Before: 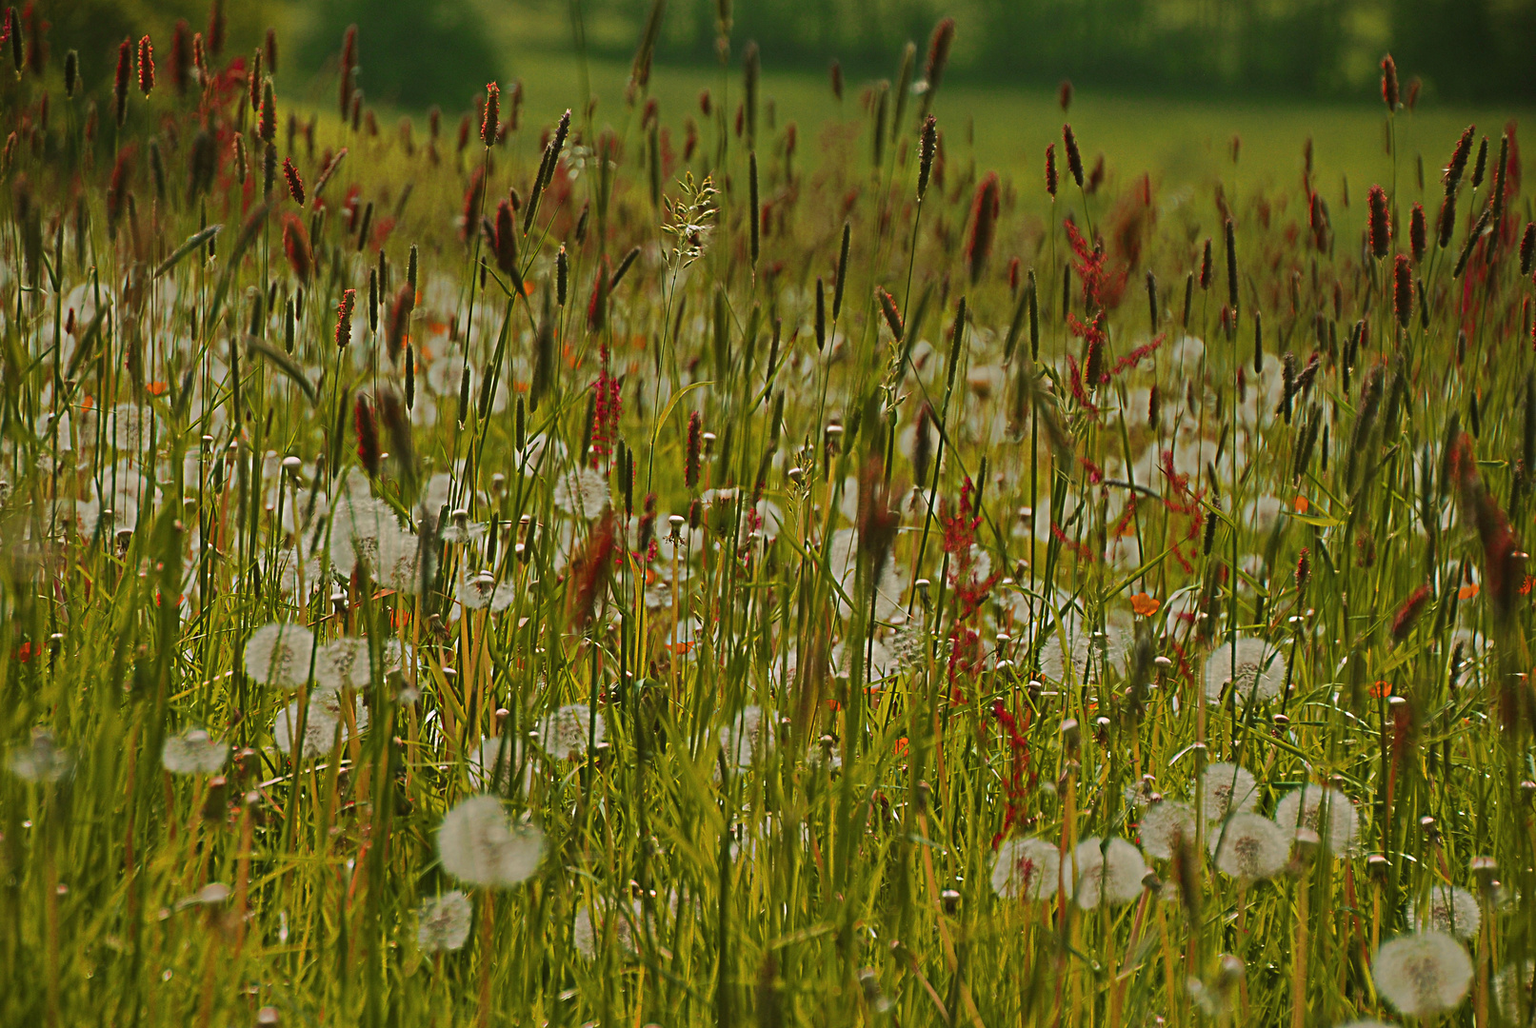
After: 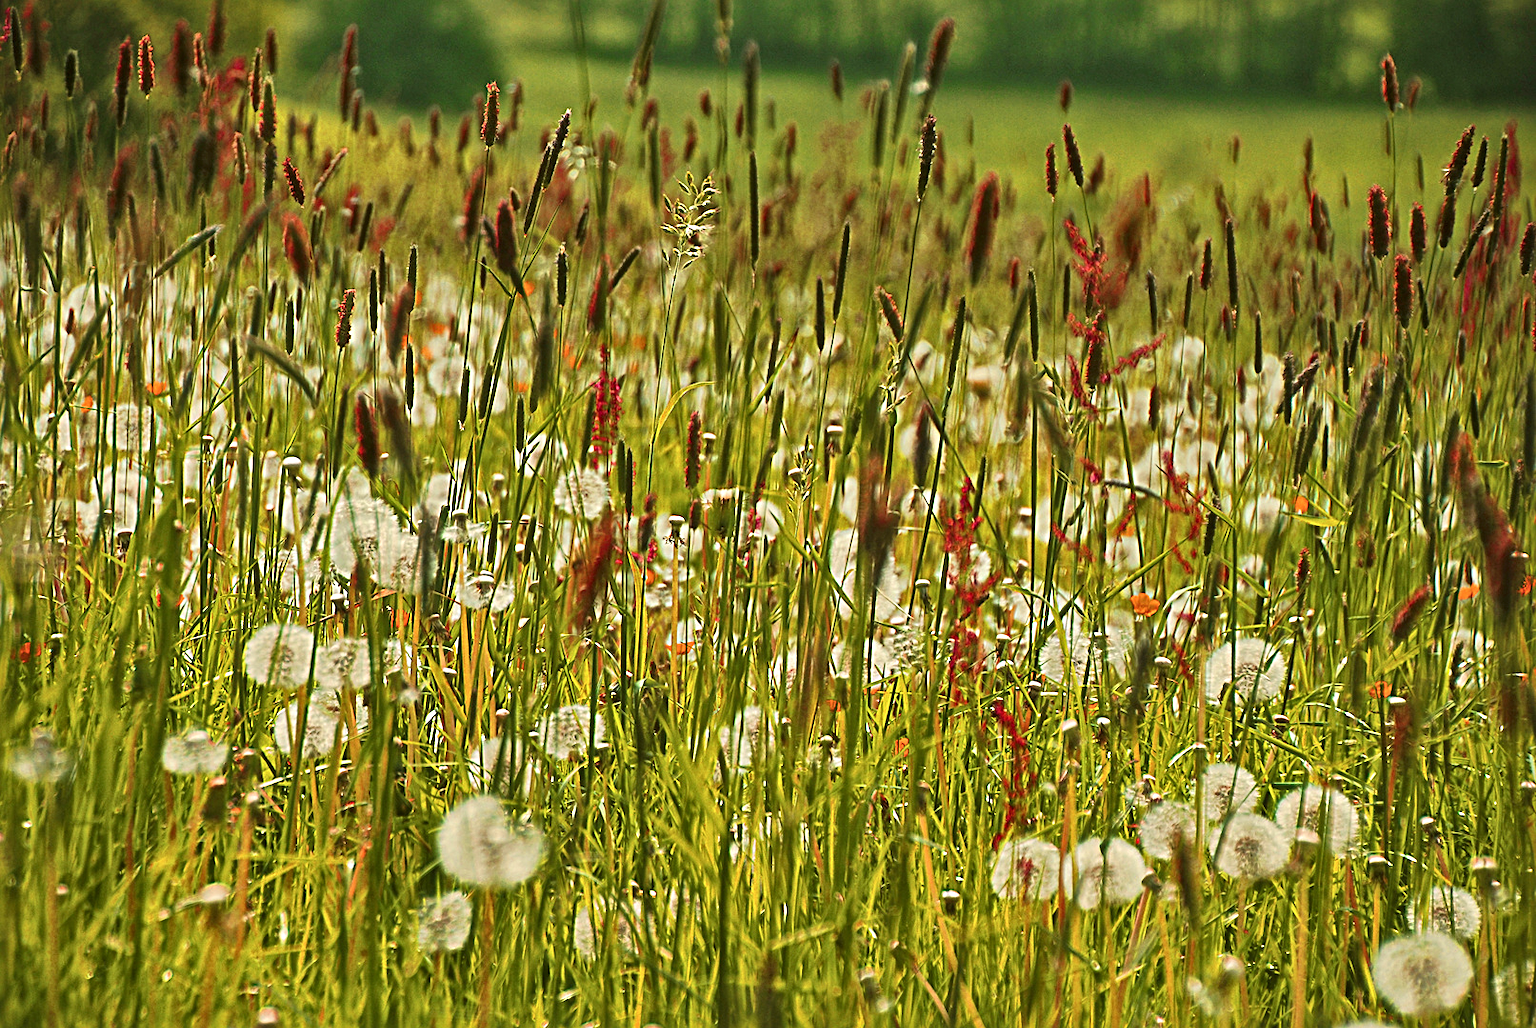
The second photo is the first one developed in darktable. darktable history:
local contrast: mode bilateral grid, contrast 20, coarseness 21, detail 150%, midtone range 0.2
exposure: black level correction 0, exposure 0.889 EV, compensate highlight preservation false
sharpen: amount 0.213
